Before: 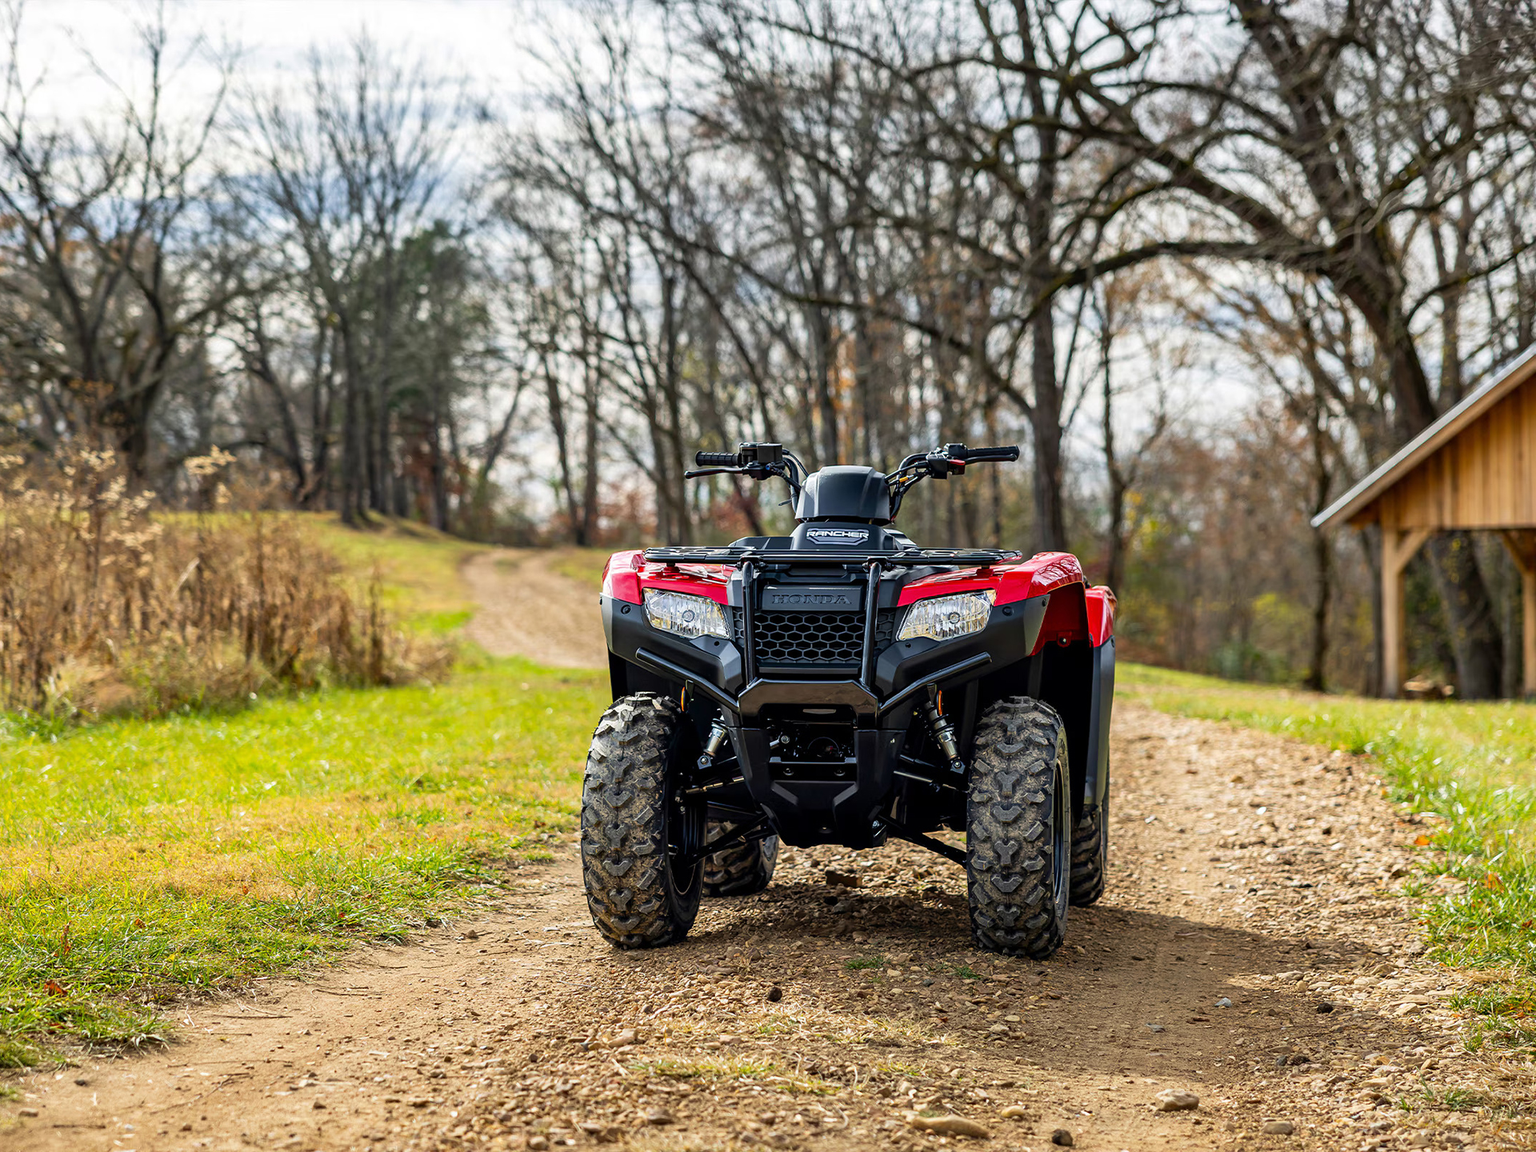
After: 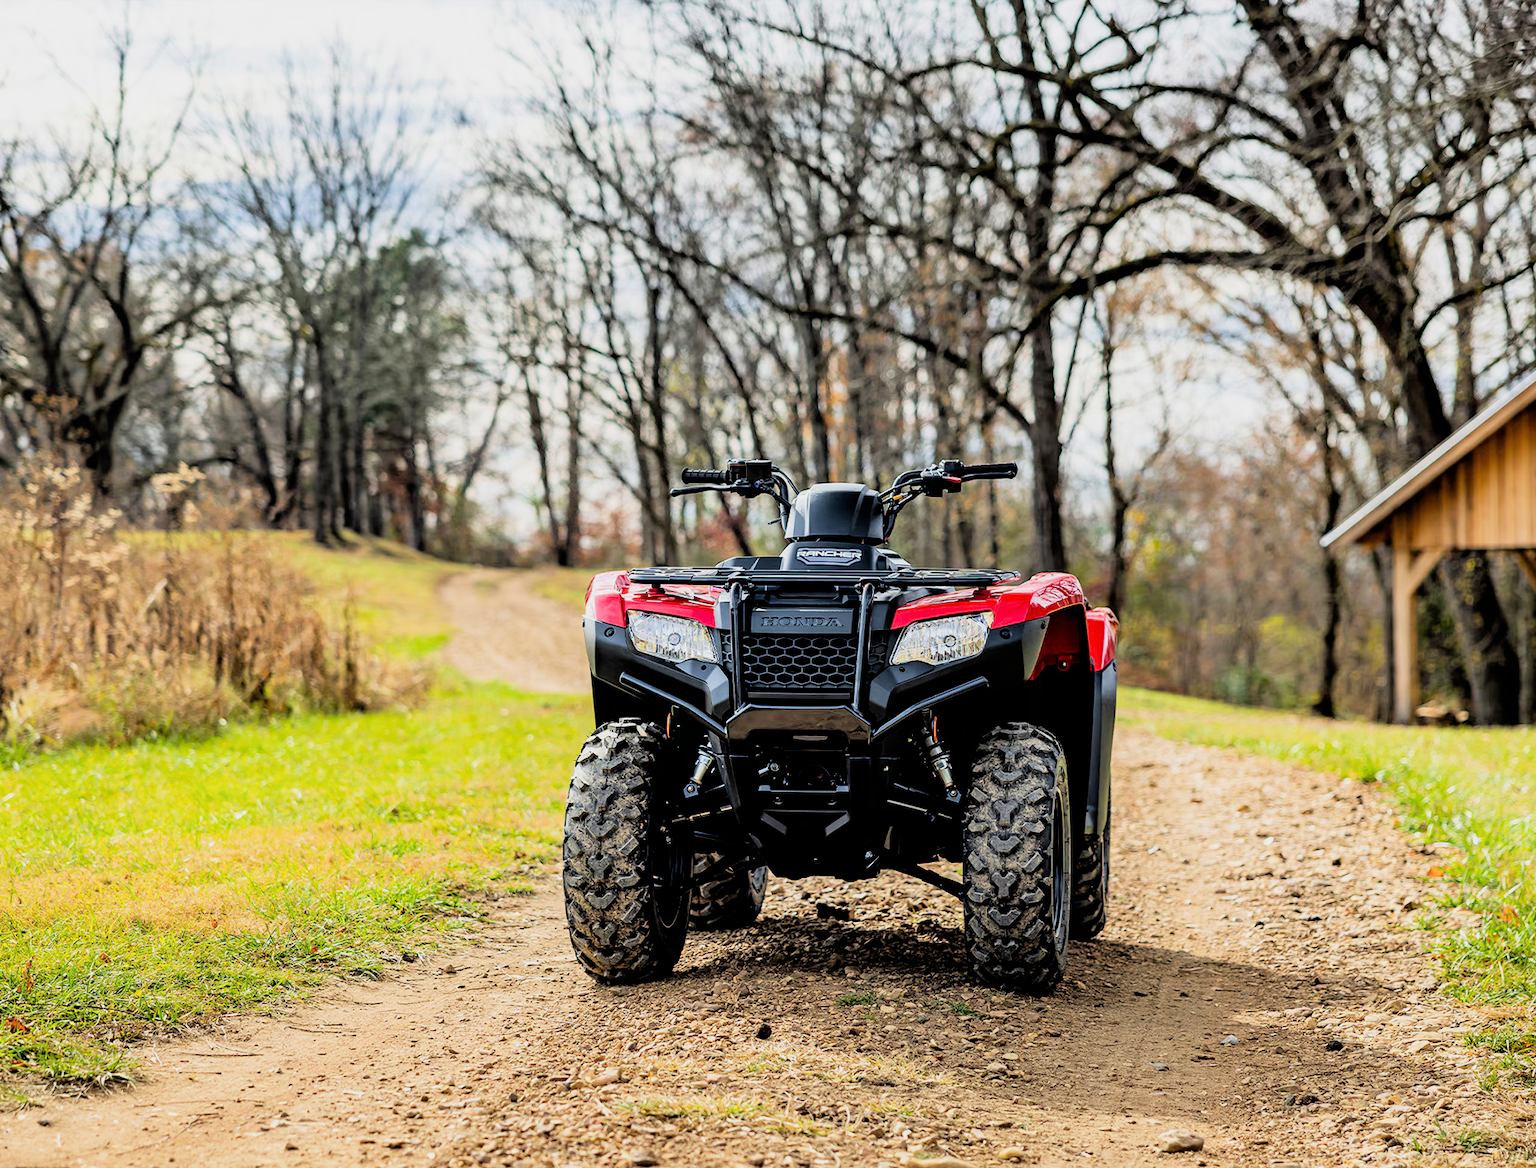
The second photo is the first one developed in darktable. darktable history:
filmic rgb: black relative exposure -4.4 EV, white relative exposure 5.01 EV, threshold 5.95 EV, hardness 2.18, latitude 39.72%, contrast 1.156, highlights saturation mix 10.15%, shadows ↔ highlights balance 1.1%, enable highlight reconstruction true
exposure: black level correction 0, exposure 0.695 EV, compensate exposure bias true, compensate highlight preservation false
crop and rotate: left 2.542%, right 1.024%, bottom 2.174%
